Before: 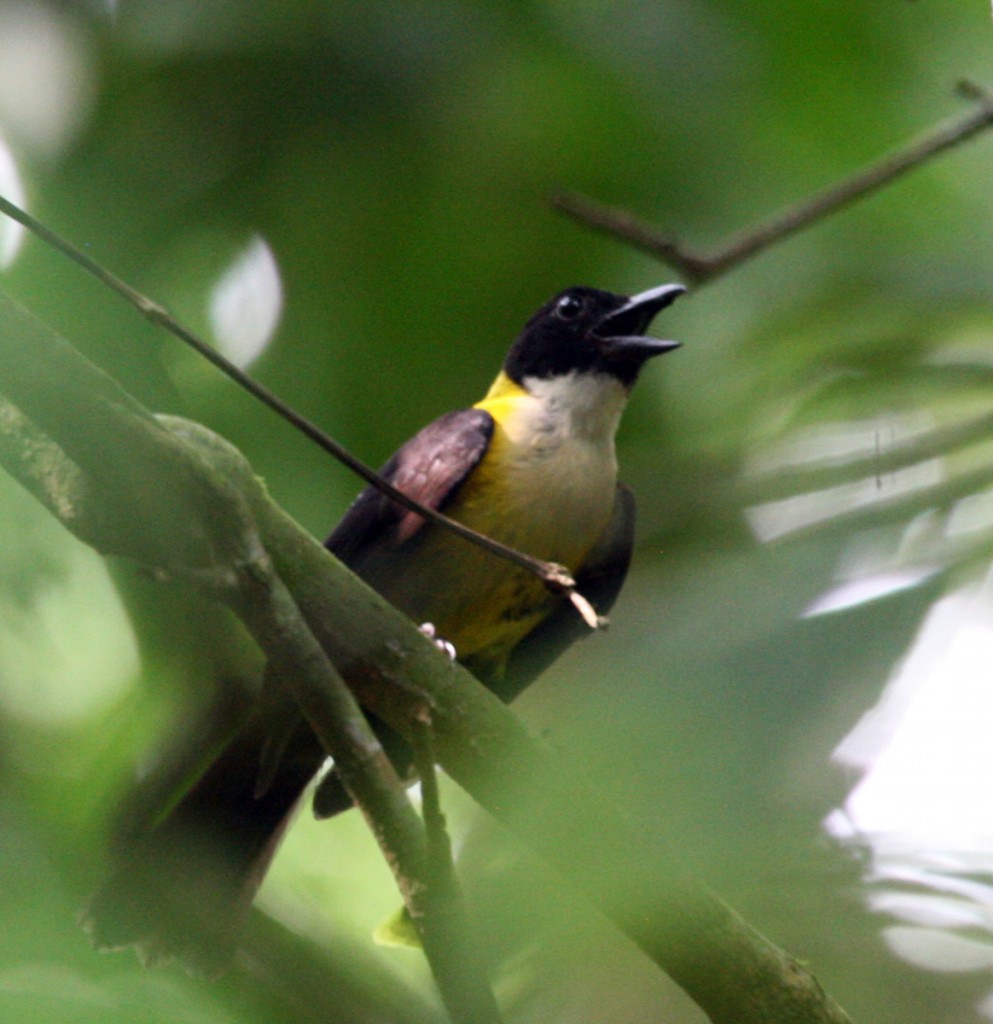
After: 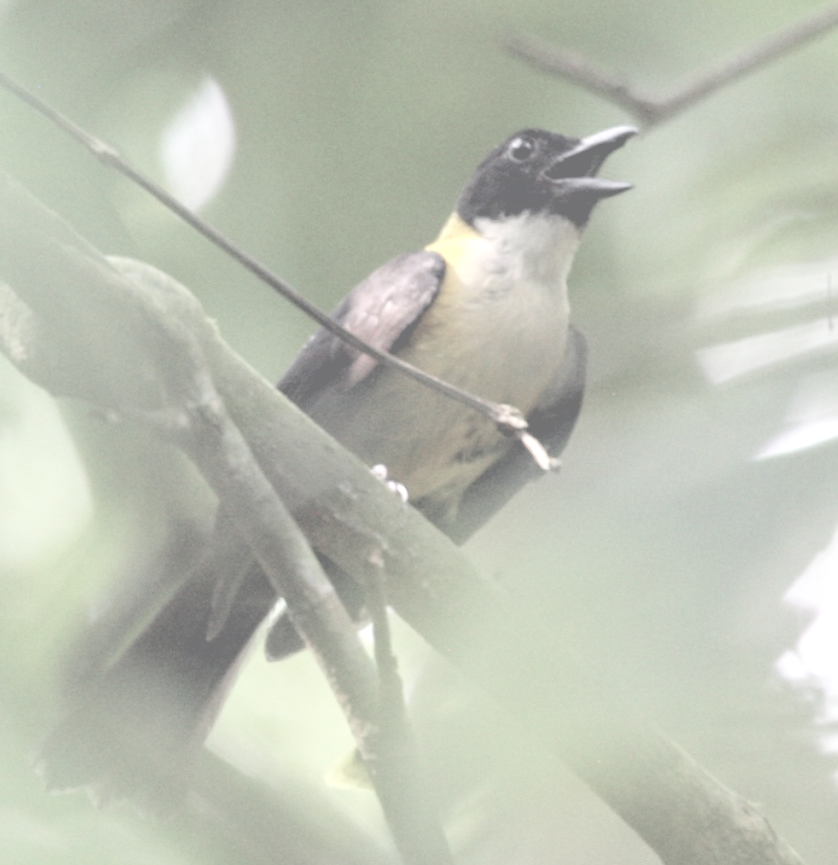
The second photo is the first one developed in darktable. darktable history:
exposure: exposure 1.061 EV, compensate highlight preservation false
crop and rotate: left 4.842%, top 15.51%, right 10.668%
contrast equalizer: y [[0.546, 0.552, 0.554, 0.554, 0.552, 0.546], [0.5 ×6], [0.5 ×6], [0 ×6], [0 ×6]]
contrast brightness saturation: contrast -0.32, brightness 0.75, saturation -0.78
